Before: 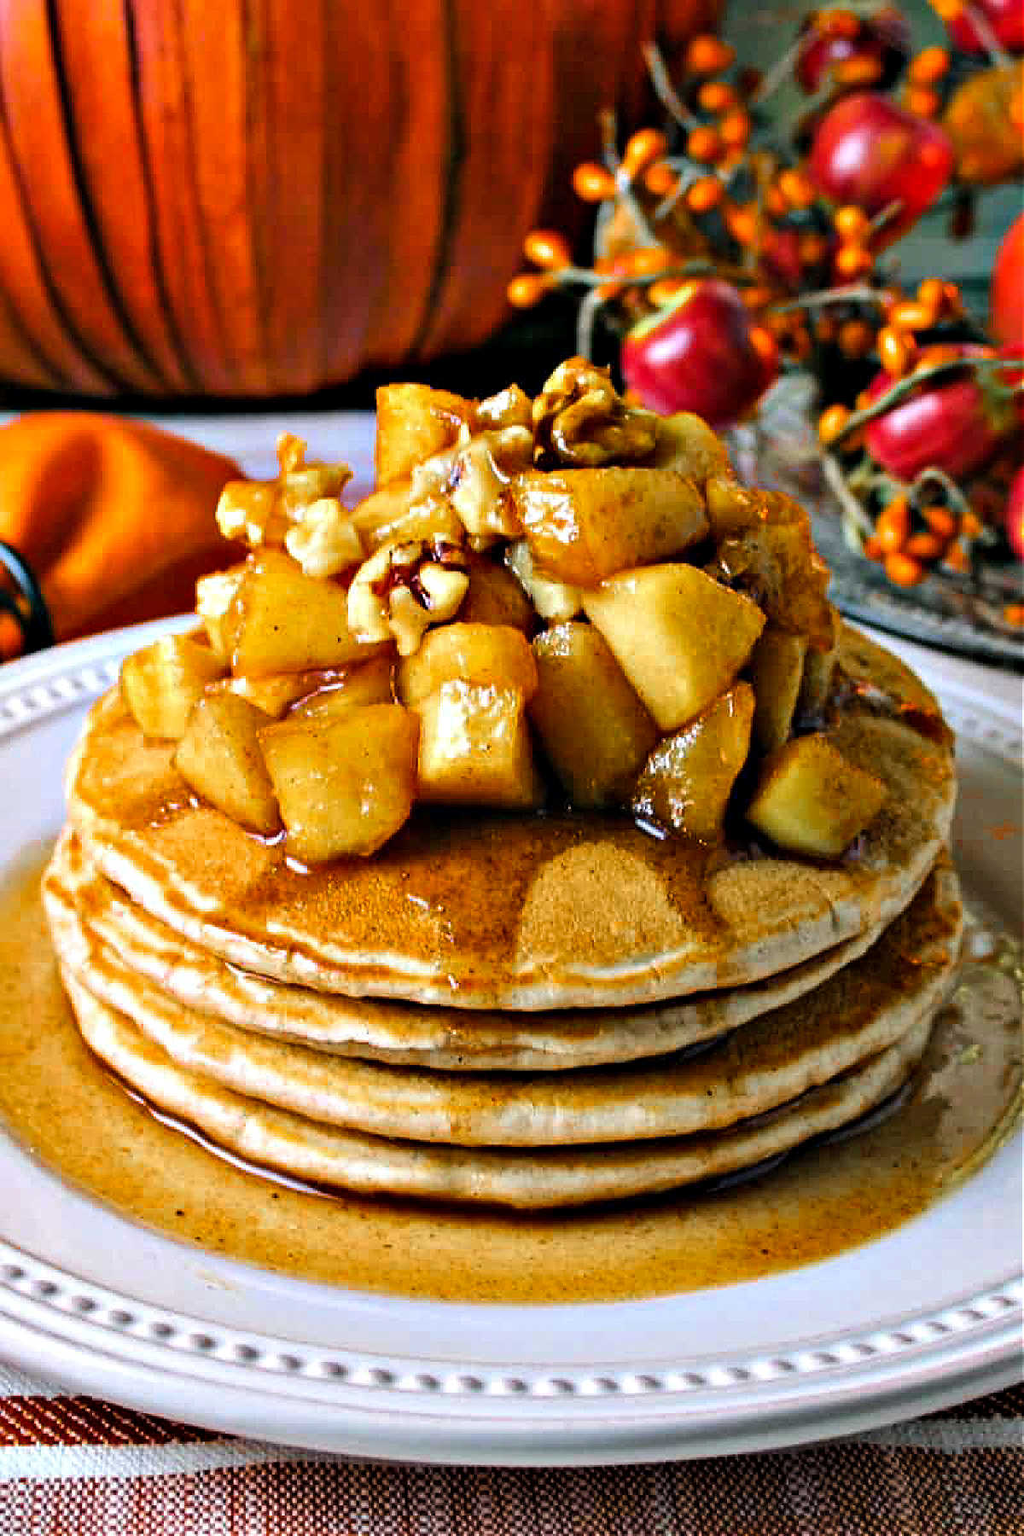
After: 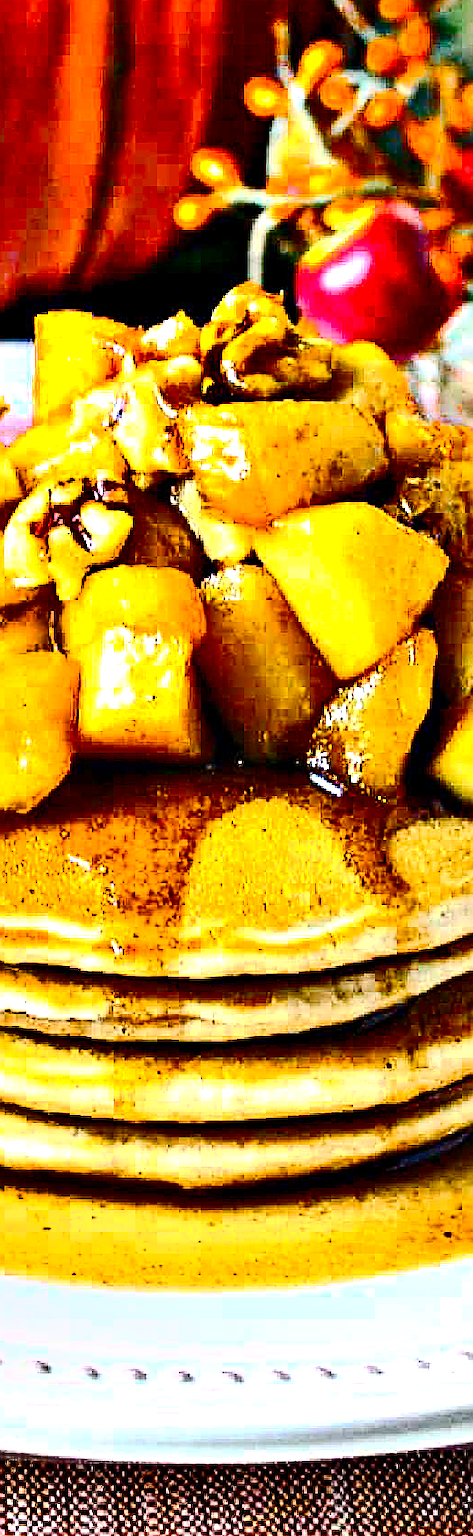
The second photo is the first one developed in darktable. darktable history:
crop: left 33.603%, top 5.961%, right 22.884%
contrast brightness saturation: contrast 0.318, brightness -0.084, saturation 0.173
base curve: curves: ch0 [(0, 0) (0.235, 0.266) (0.503, 0.496) (0.786, 0.72) (1, 1)], preserve colors none
color balance rgb: perceptual saturation grading › global saturation 20%, perceptual saturation grading › highlights -25.7%, perceptual saturation grading › shadows 49.53%, global vibrance 20%
sharpen: amount 0.892
shadows and highlights: shadows color adjustment 99.13%, highlights color adjustment 0.682%, low approximation 0.01, soften with gaussian
exposure: black level correction 0, exposure 1.455 EV, compensate highlight preservation false
